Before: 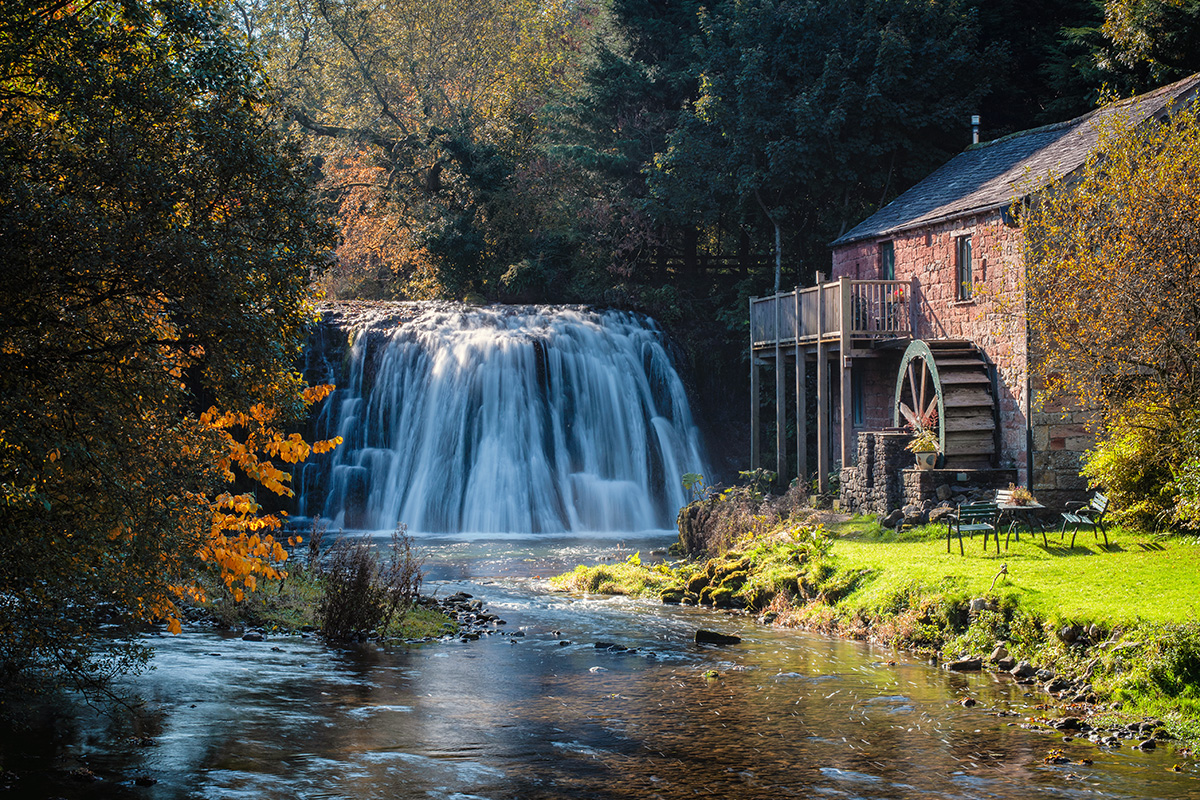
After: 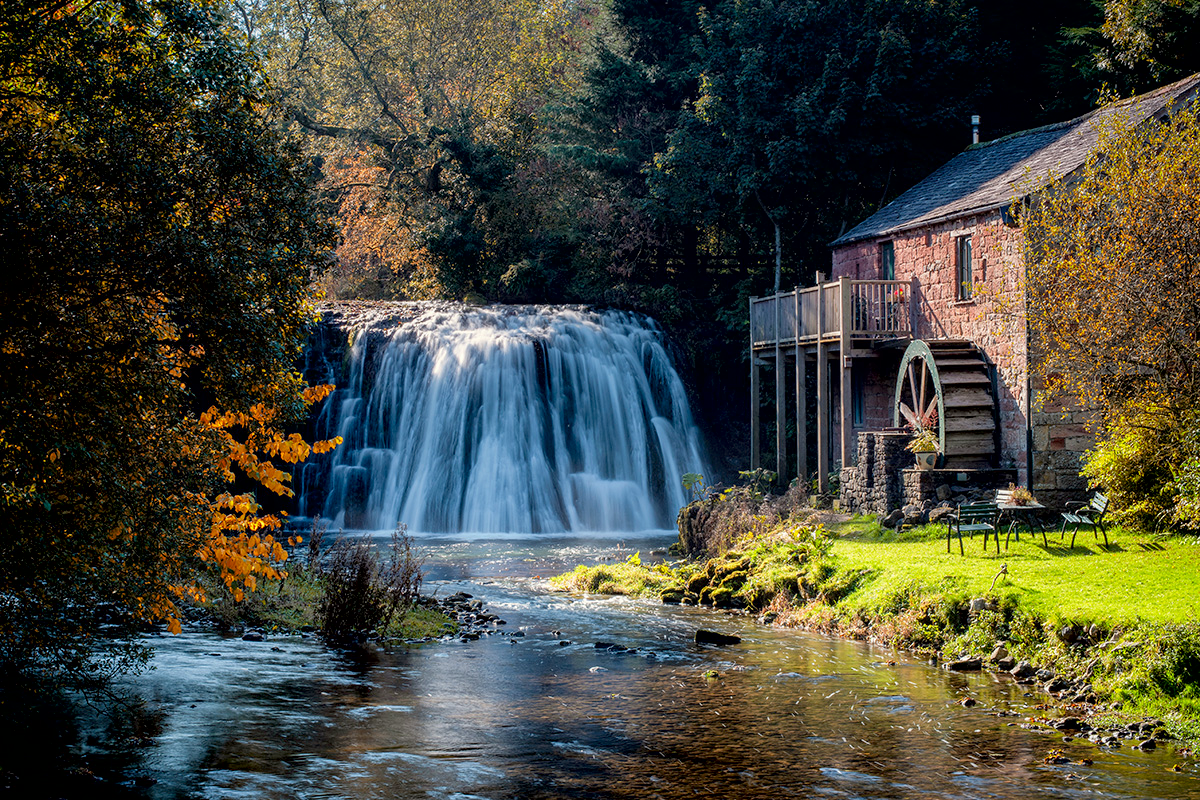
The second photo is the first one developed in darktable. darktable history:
exposure: black level correction 0.011, compensate highlight preservation false
local contrast: mode bilateral grid, contrast 19, coarseness 50, detail 119%, midtone range 0.2
contrast equalizer: y [[0.5, 0.488, 0.462, 0.461, 0.491, 0.5], [0.5 ×6], [0.5 ×6], [0 ×6], [0 ×6]], mix 0.341
